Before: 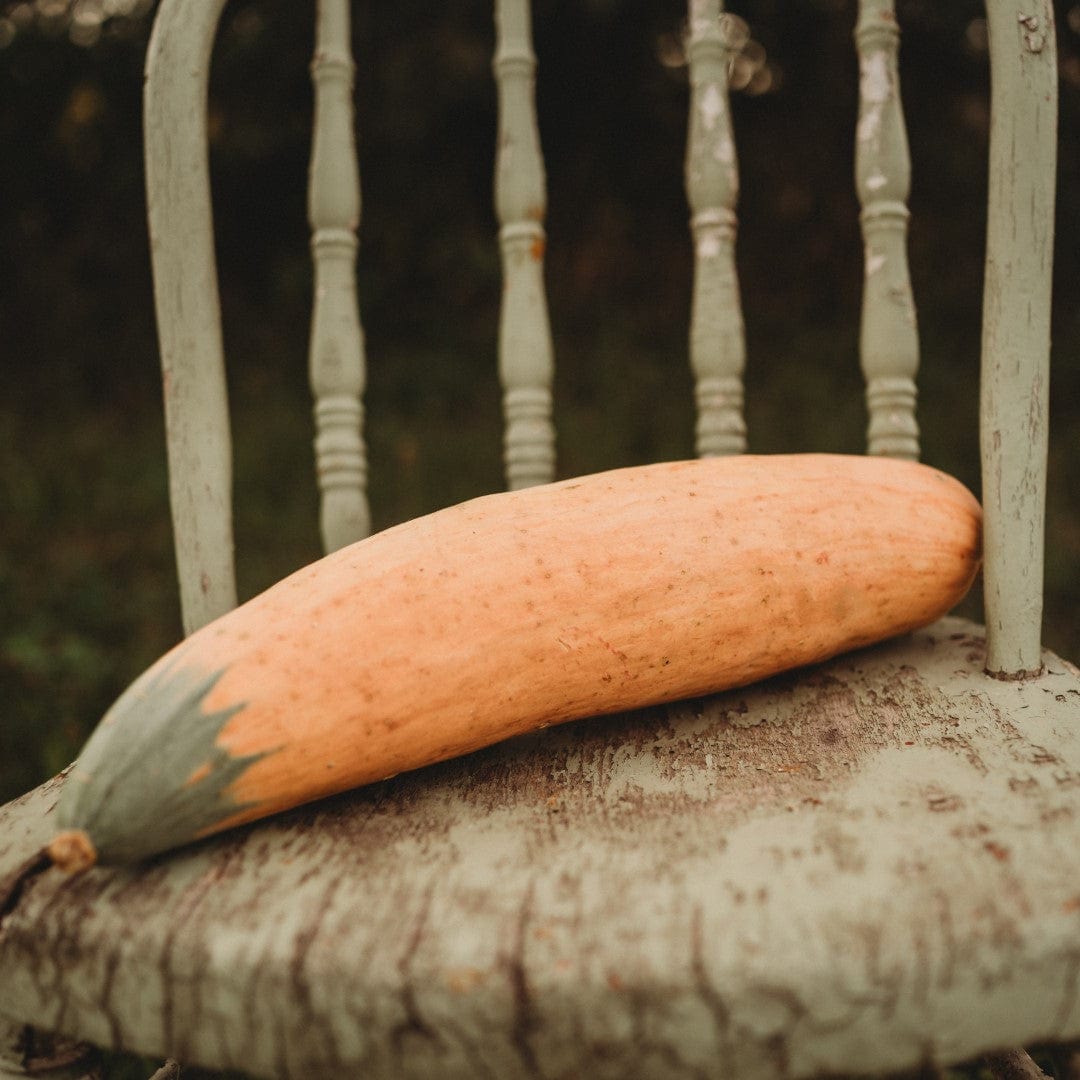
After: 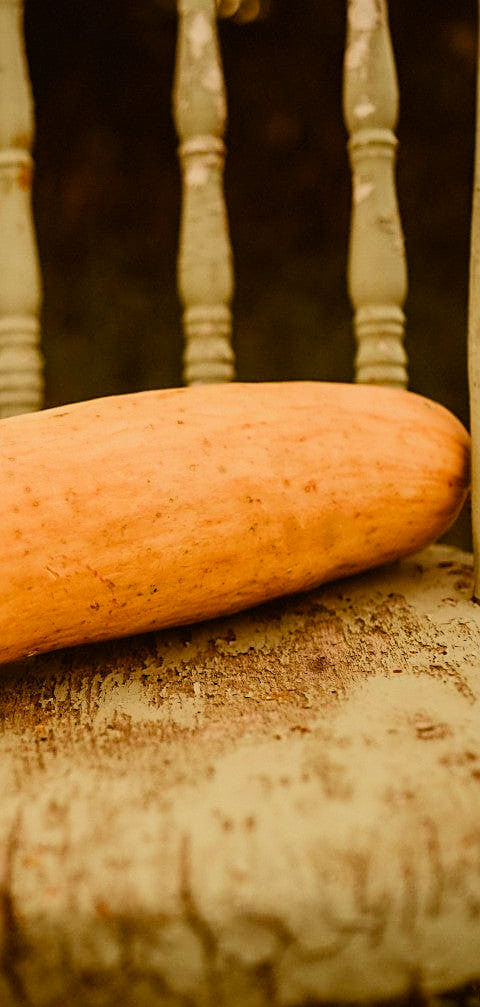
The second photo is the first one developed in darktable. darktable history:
crop: left 47.486%, top 6.721%, right 8.028%
color balance rgb: shadows lift › hue 86.56°, power › luminance 9.873%, power › chroma 2.818%, power › hue 57.17°, highlights gain › chroma 3.042%, highlights gain › hue 77.64°, perceptual saturation grading › global saturation 20%, perceptual saturation grading › highlights -25.308%, perceptual saturation grading › shadows 25.106%, perceptual brilliance grading › global brilliance 15.408%, perceptual brilliance grading › shadows -34.769%, global vibrance 20%
filmic rgb: black relative exposure -7.65 EV, white relative exposure 4.56 EV, hardness 3.61, color science v6 (2022)
sharpen: on, module defaults
